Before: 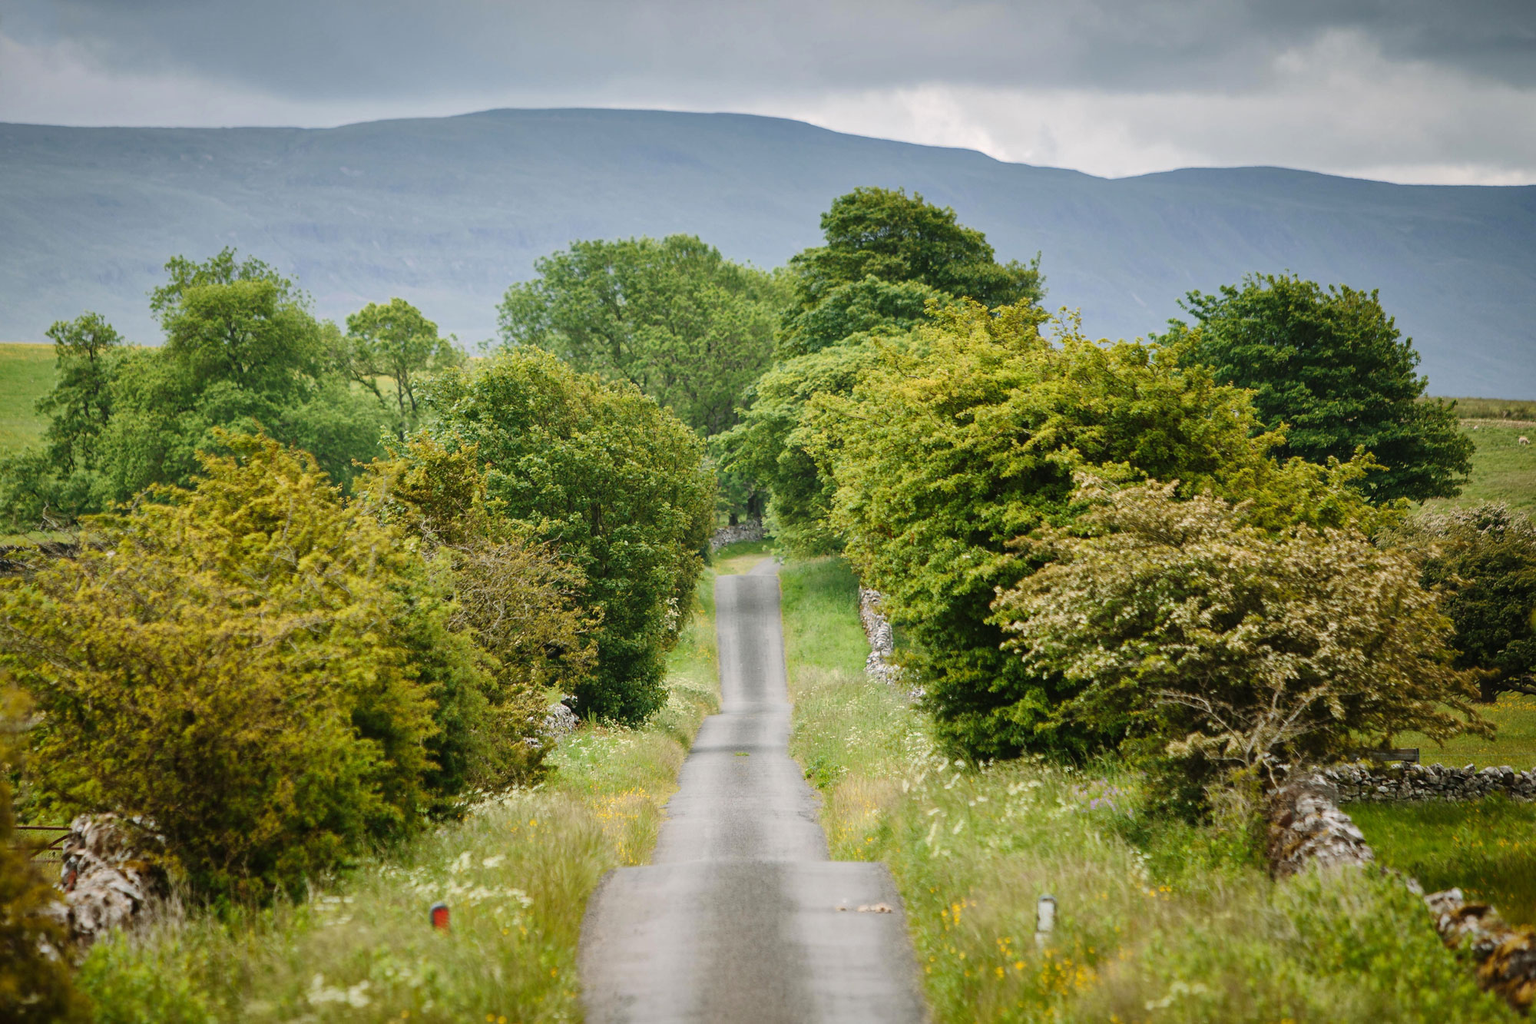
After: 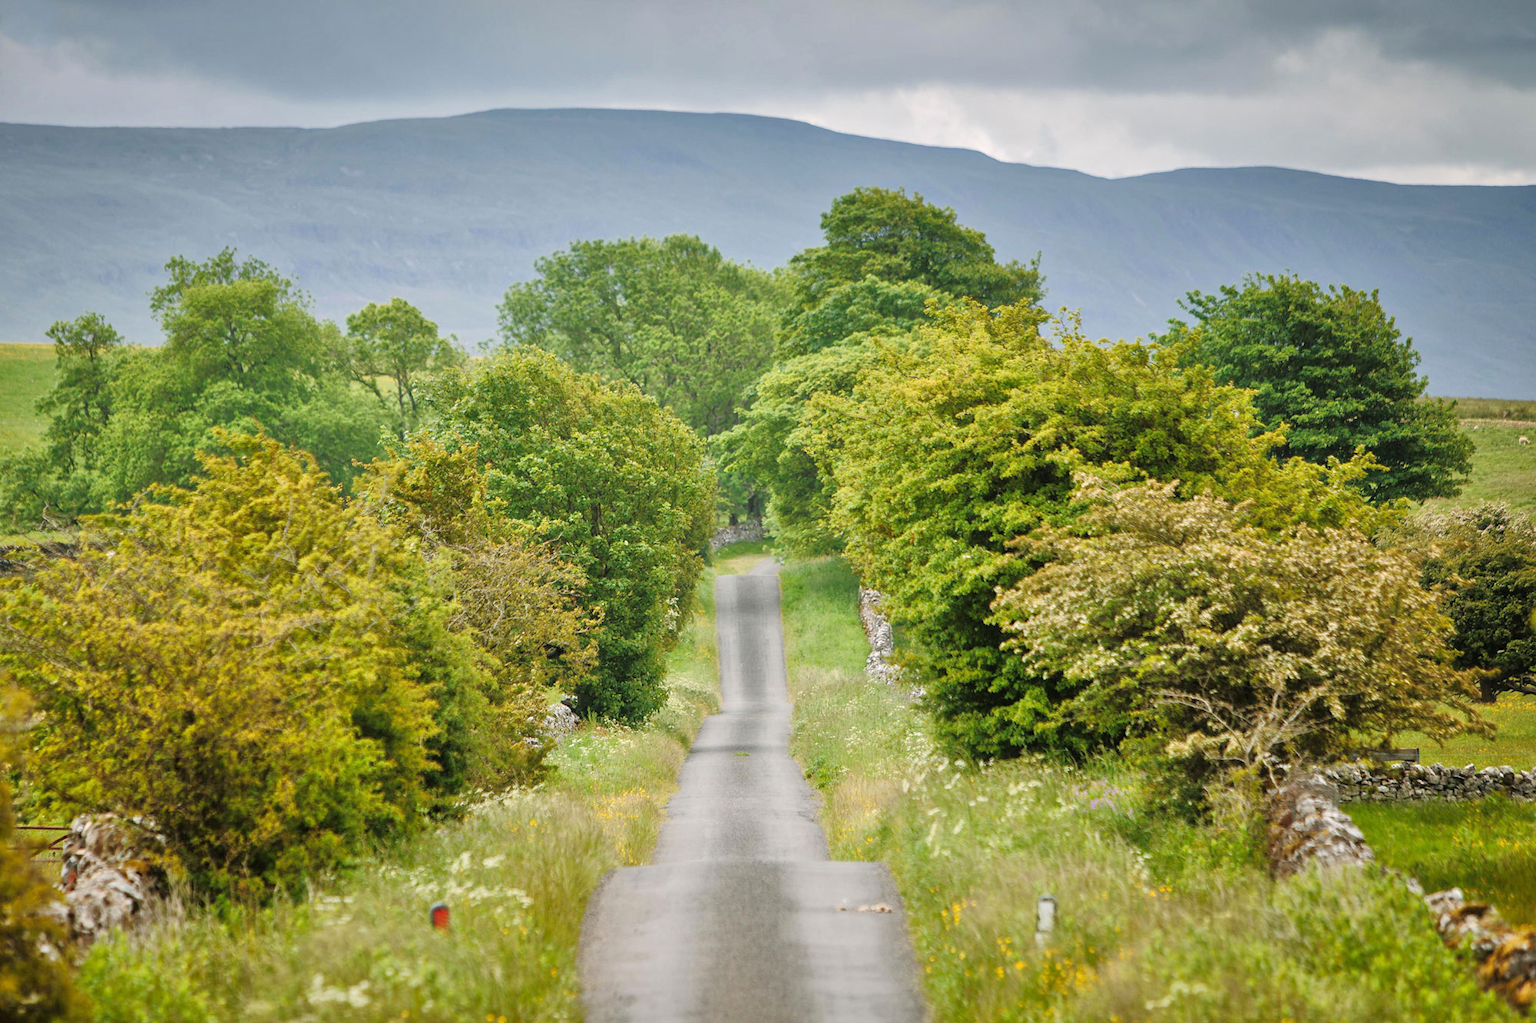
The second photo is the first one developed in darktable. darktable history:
tone equalizer: -7 EV 0.148 EV, -6 EV 0.632 EV, -5 EV 1.14 EV, -4 EV 1.32 EV, -3 EV 1.15 EV, -2 EV 0.6 EV, -1 EV 0.167 EV
